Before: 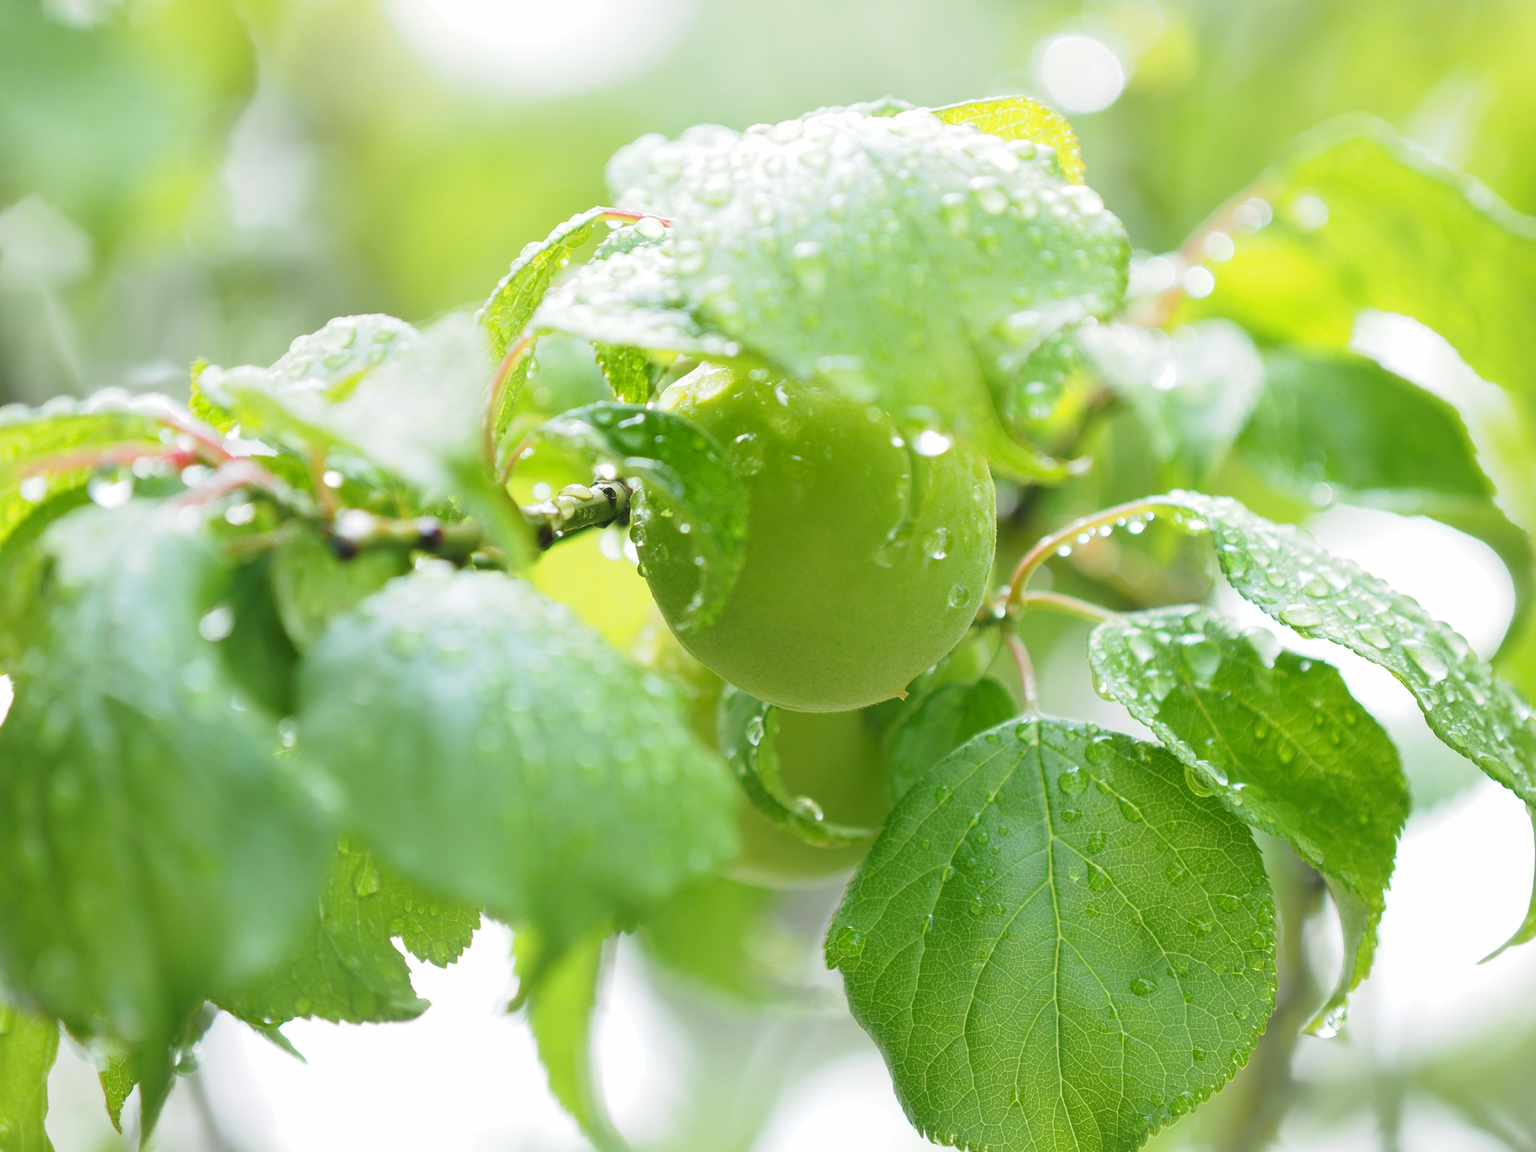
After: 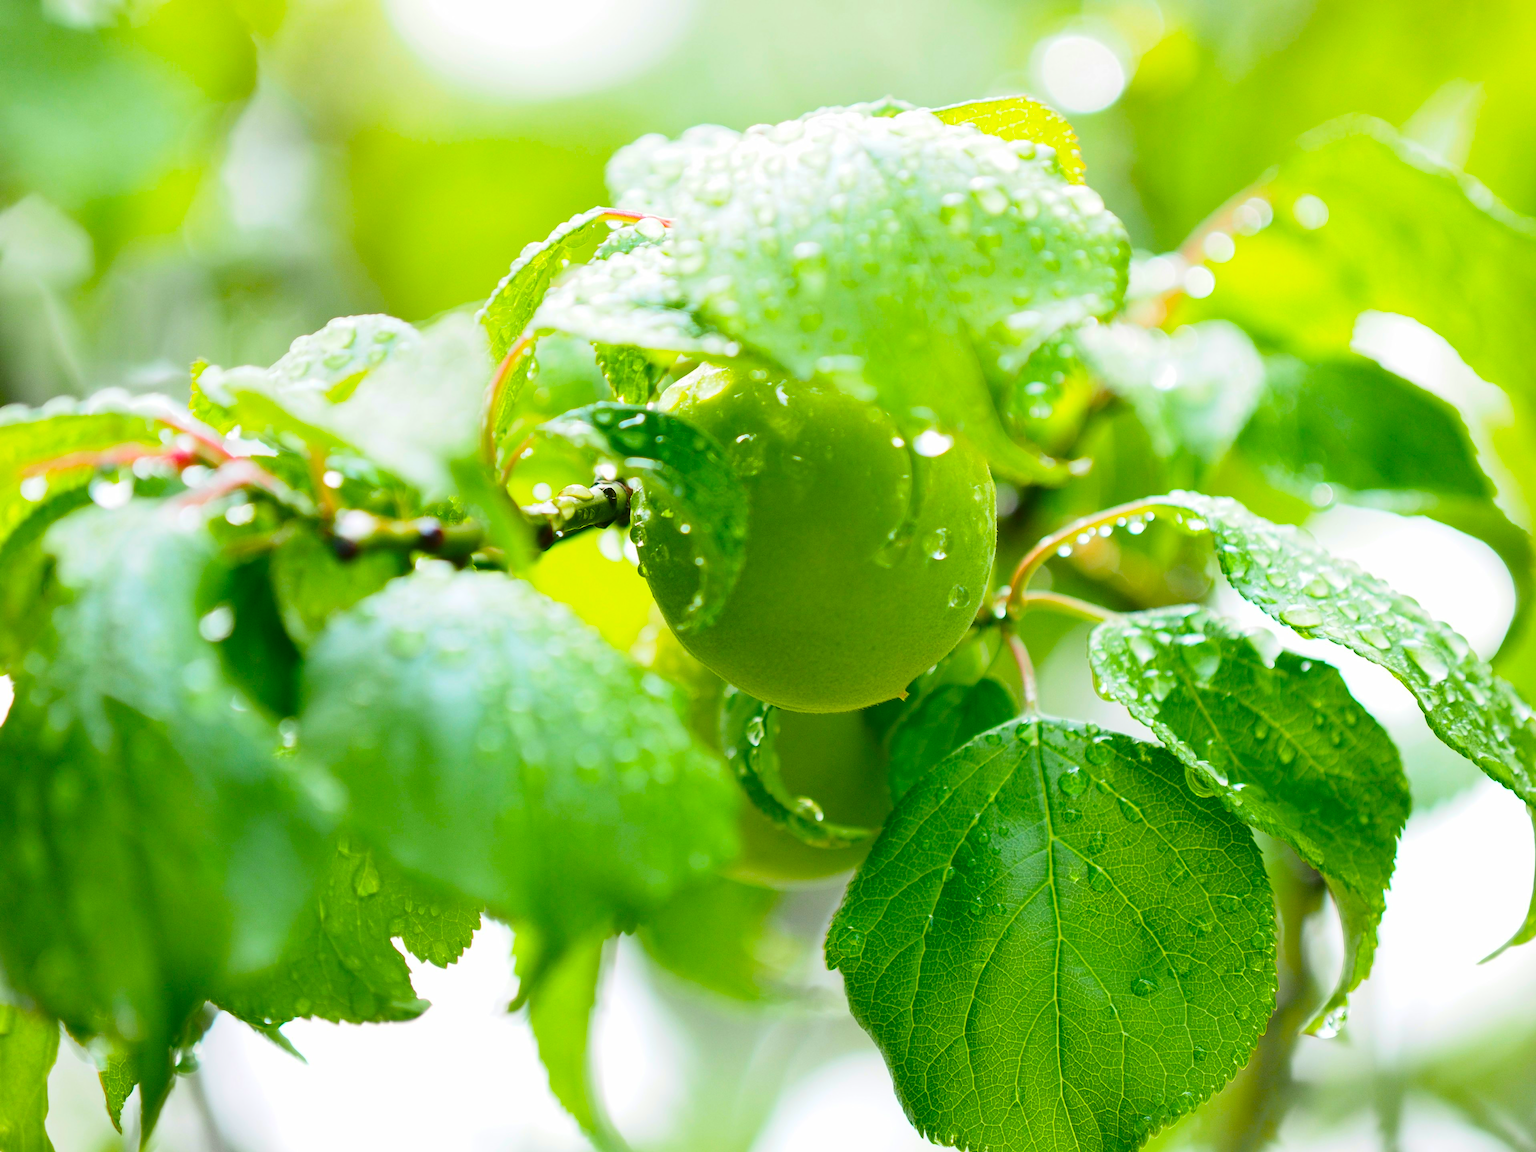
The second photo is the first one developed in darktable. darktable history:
contrast brightness saturation: contrast 0.19, brightness -0.11, saturation 0.21
color balance rgb: perceptual saturation grading › global saturation 25%, global vibrance 20%
